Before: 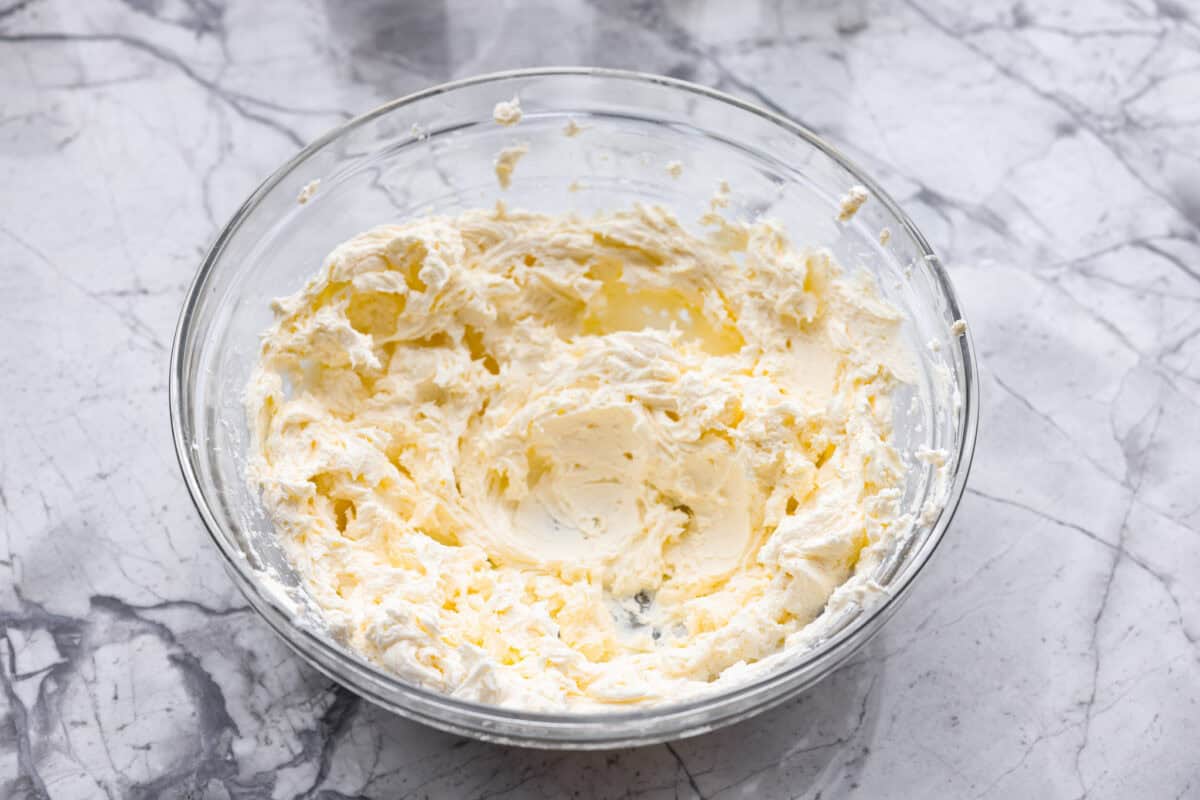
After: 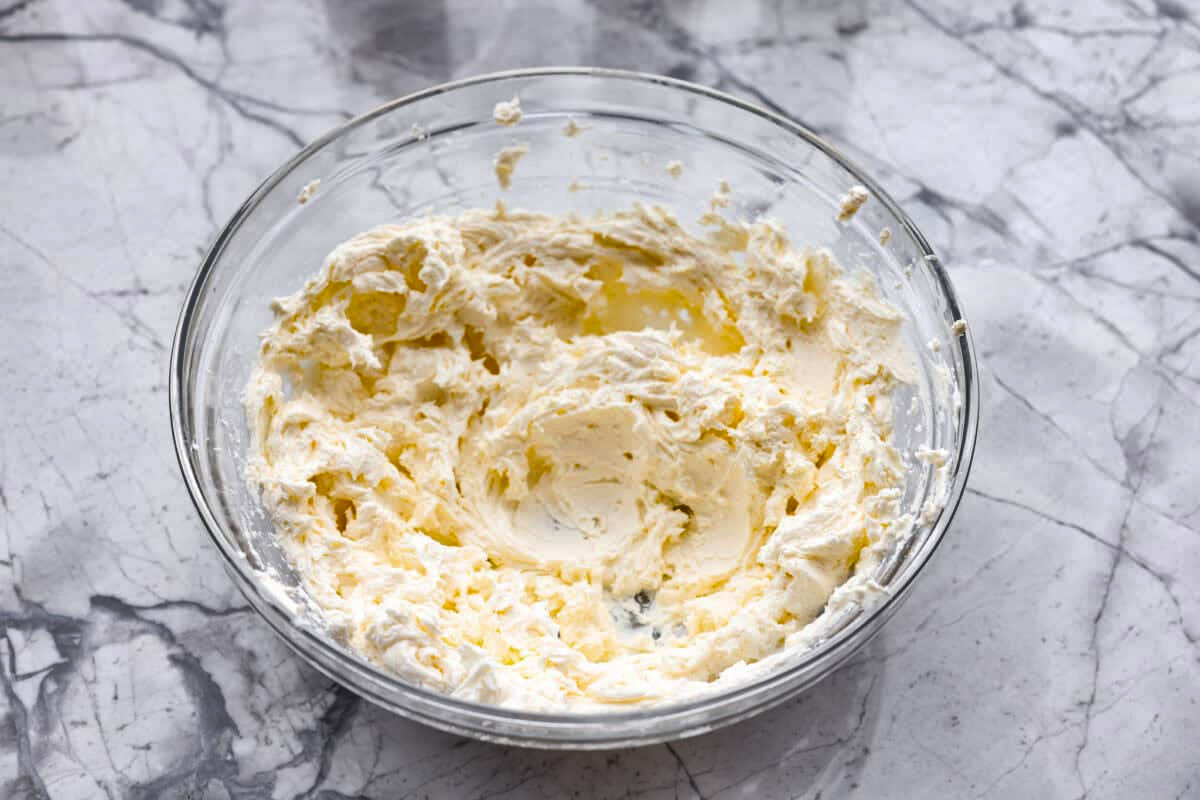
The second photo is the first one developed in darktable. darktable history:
shadows and highlights: white point adjustment 0.969, soften with gaussian
